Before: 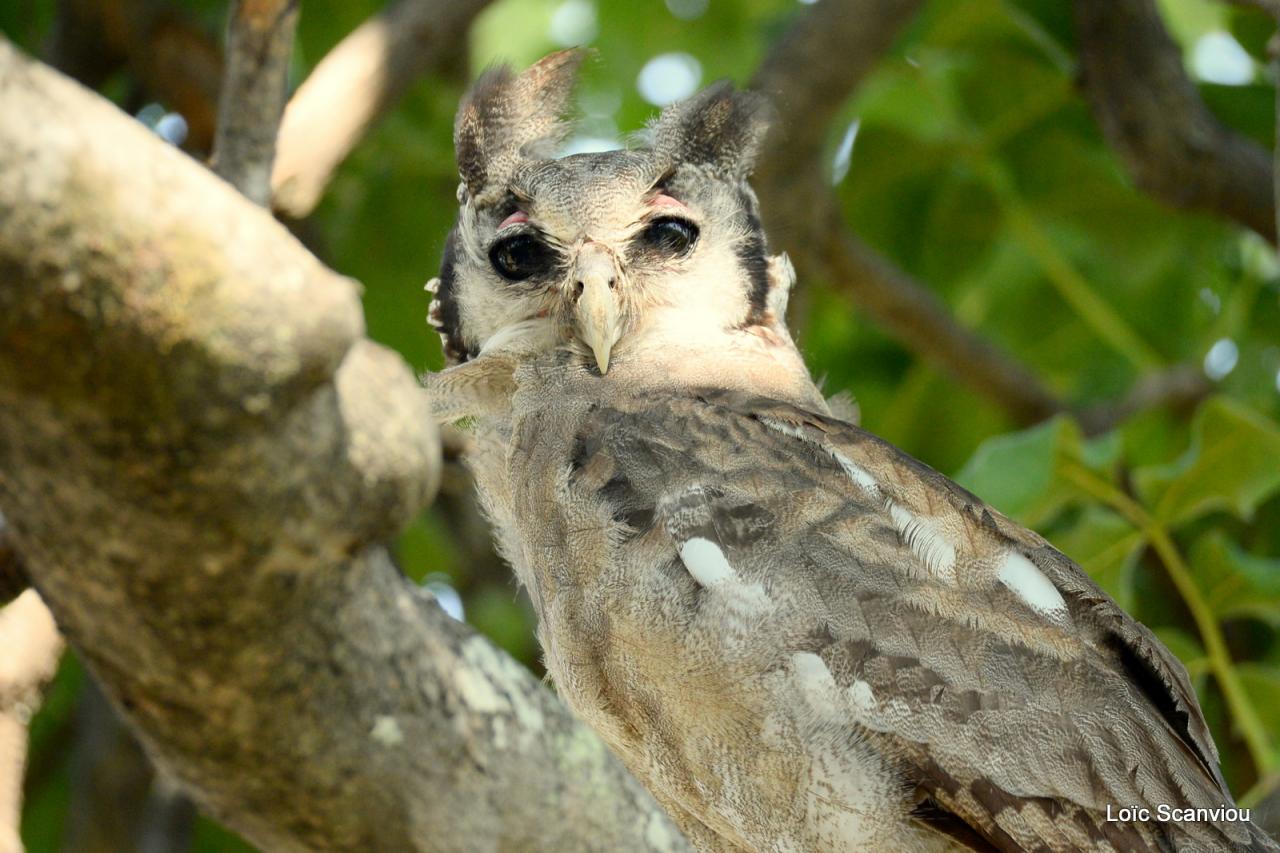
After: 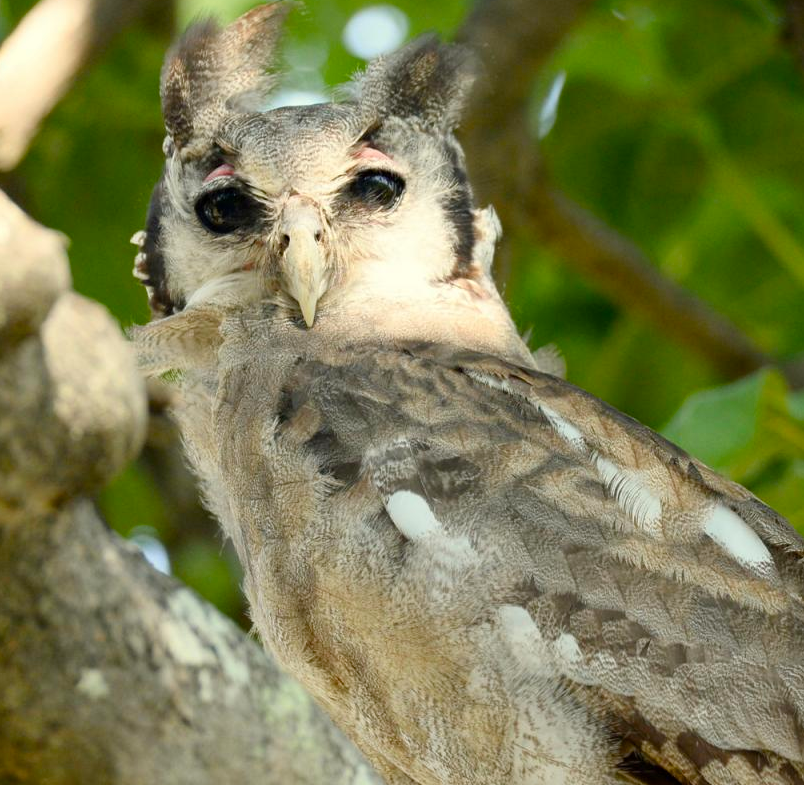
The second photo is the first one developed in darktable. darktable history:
color balance rgb: linear chroma grading › shadows -10.559%, linear chroma grading › global chroma 19.525%, perceptual saturation grading › global saturation 0.962%, perceptual saturation grading › highlights -19.962%, perceptual saturation grading › shadows 20.487%
crop and rotate: left 23.022%, top 5.621%, right 14.158%, bottom 2.27%
